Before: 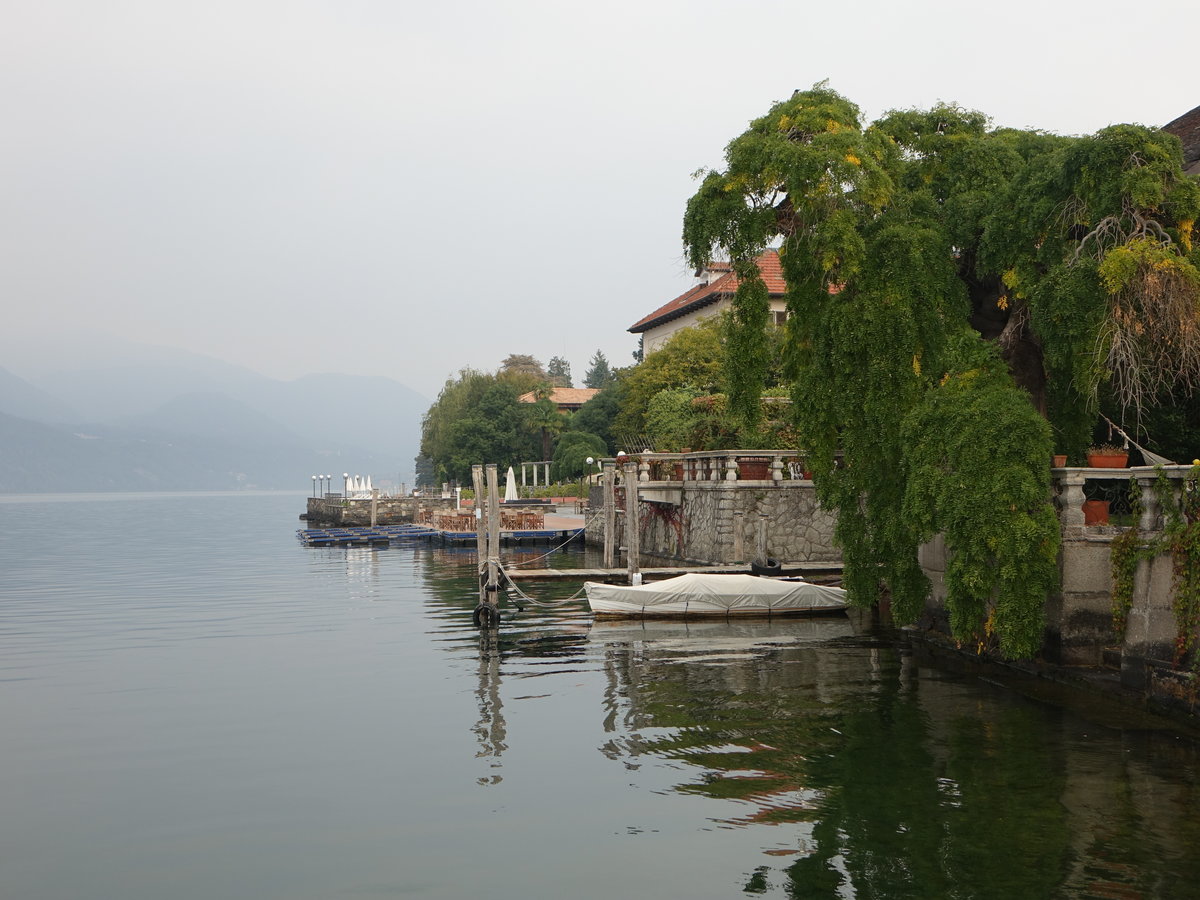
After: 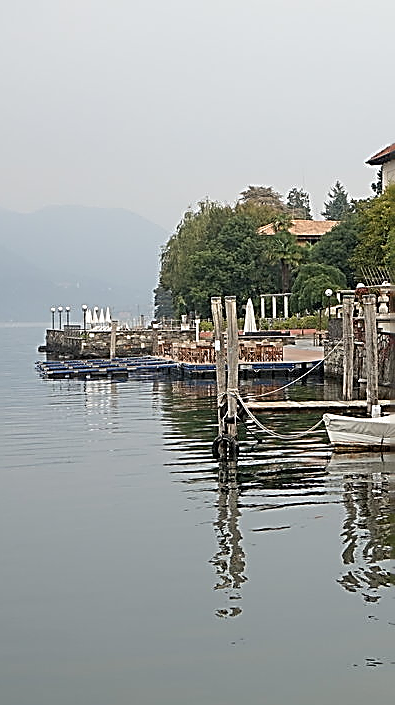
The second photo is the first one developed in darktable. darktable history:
crop and rotate: left 21.799%, top 18.673%, right 45.203%, bottom 2.976%
sharpen: amount 1.997
